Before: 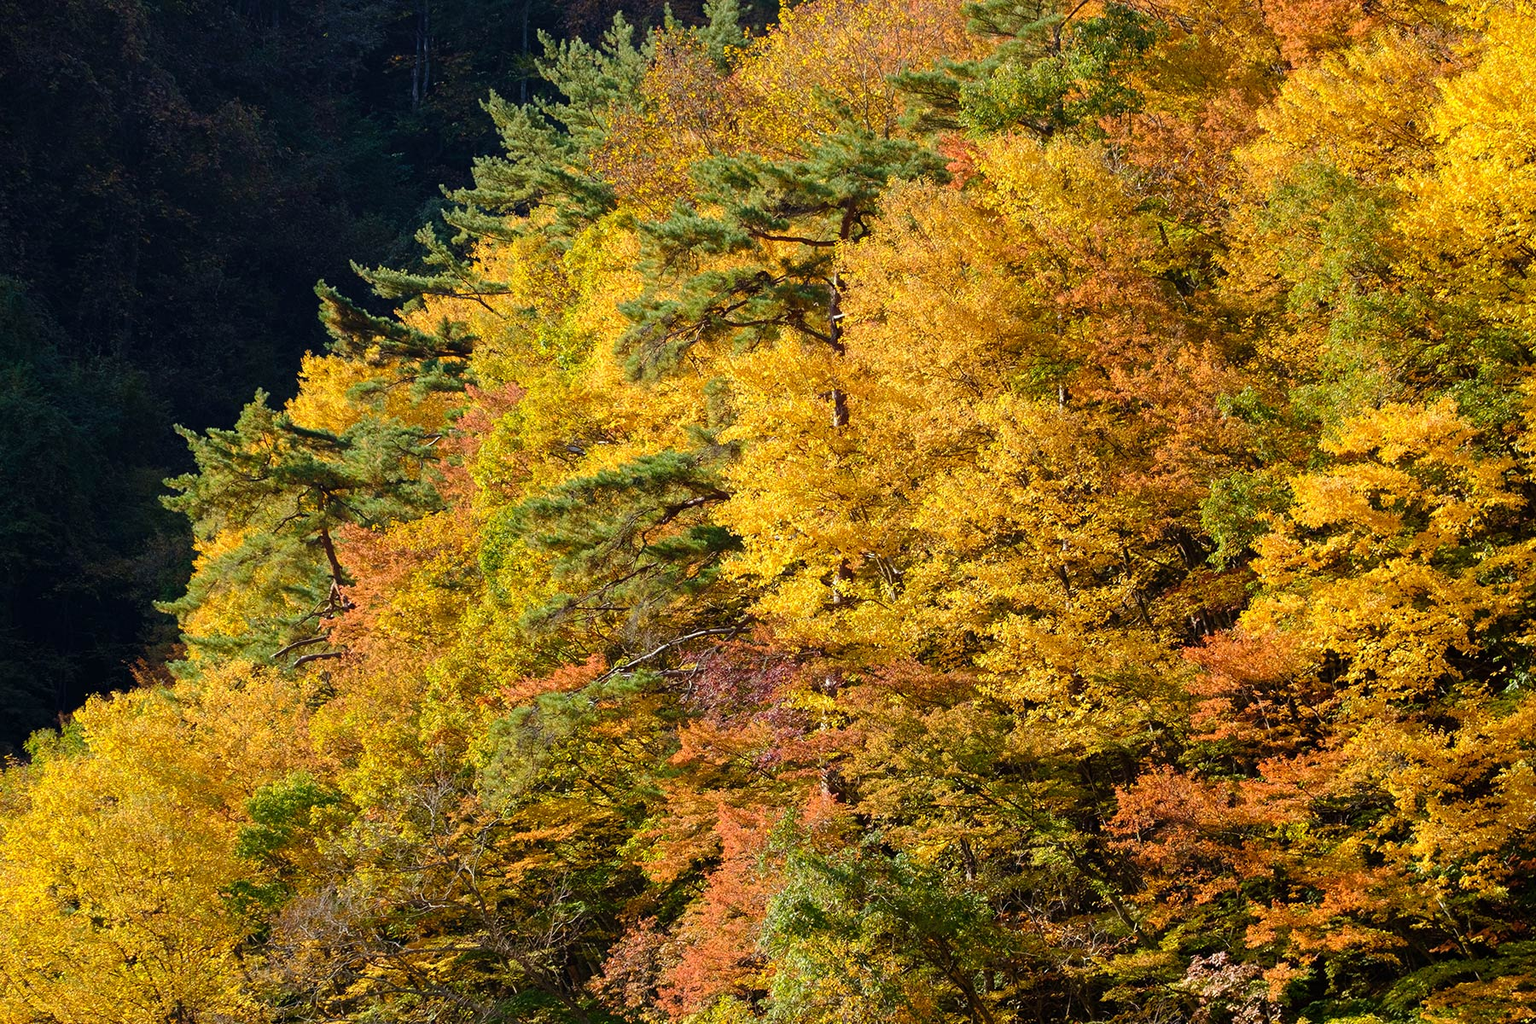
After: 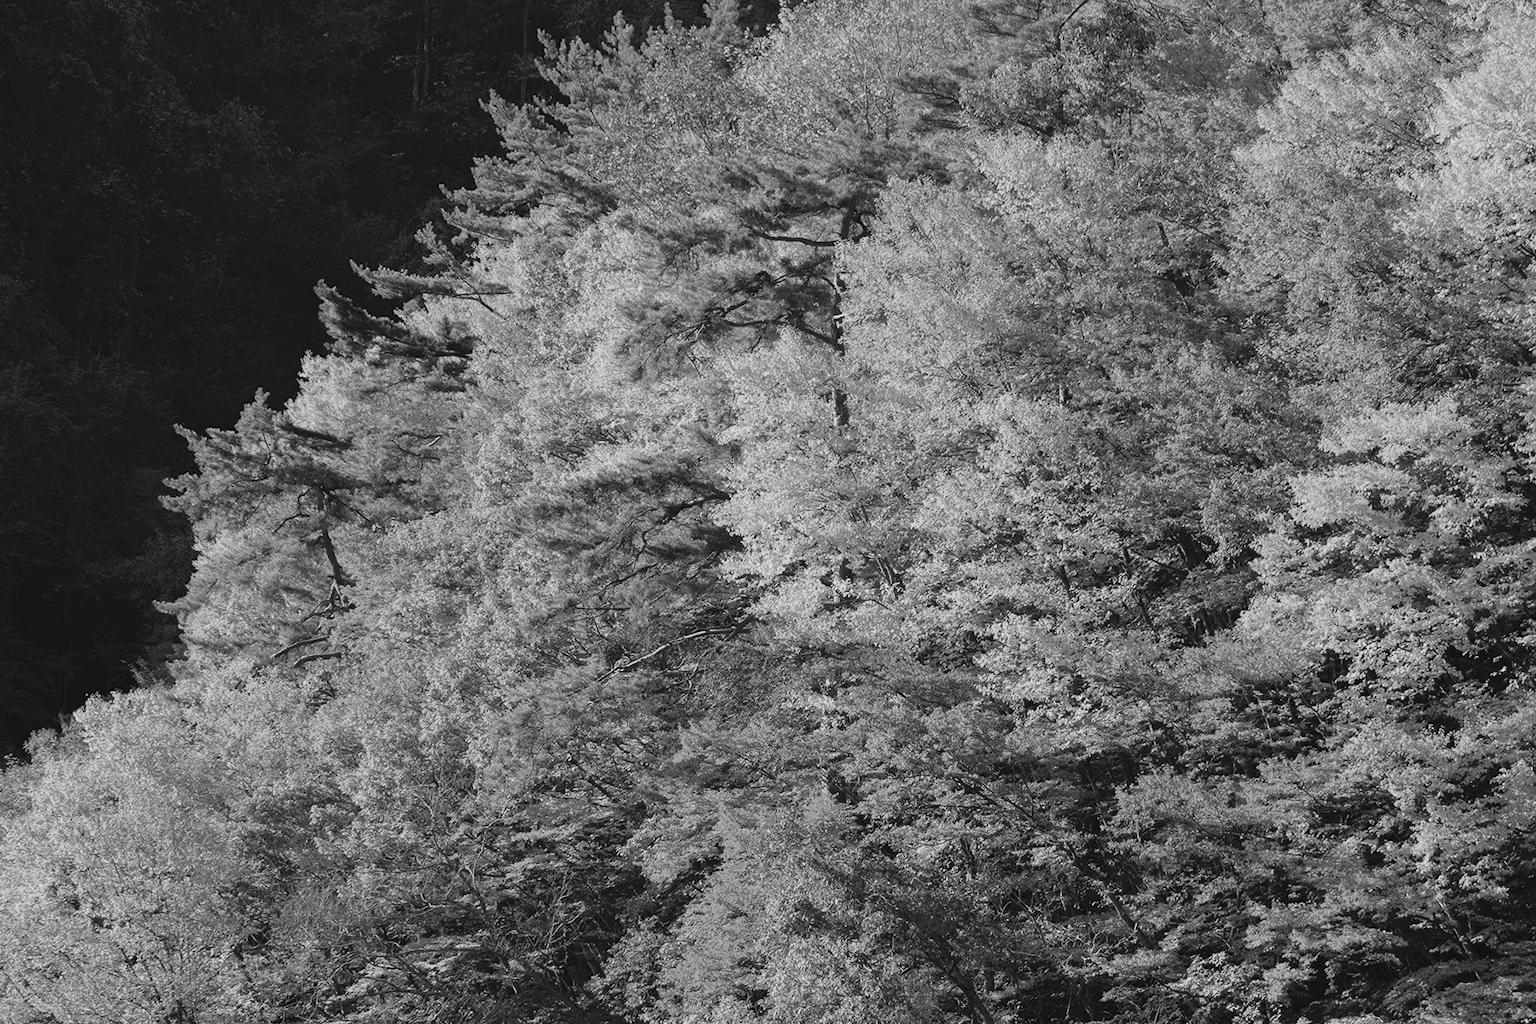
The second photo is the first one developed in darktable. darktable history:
color balance rgb: shadows lift › luminance 1%, shadows lift › chroma 0.2%, shadows lift › hue 20°, power › luminance 1%, power › chroma 0.4%, power › hue 34°, highlights gain › luminance 0.8%, highlights gain › chroma 0.4%, highlights gain › hue 44°, global offset › chroma 0.4%, global offset › hue 34°, white fulcrum 0.08 EV, linear chroma grading › shadows -7%, linear chroma grading › highlights -7%, linear chroma grading › global chroma -10%, linear chroma grading › mid-tones -8%, perceptual saturation grading › global saturation -28%, perceptual saturation grading › highlights -20%, perceptual saturation grading › mid-tones -24%, perceptual saturation grading › shadows -24%, perceptual brilliance grading › global brilliance -1%, perceptual brilliance grading › highlights -1%, perceptual brilliance grading › mid-tones -1%, perceptual brilliance grading › shadows -1%, global vibrance -17%, contrast -6%
monochrome: a 14.95, b -89.96
tone equalizer: on, module defaults
